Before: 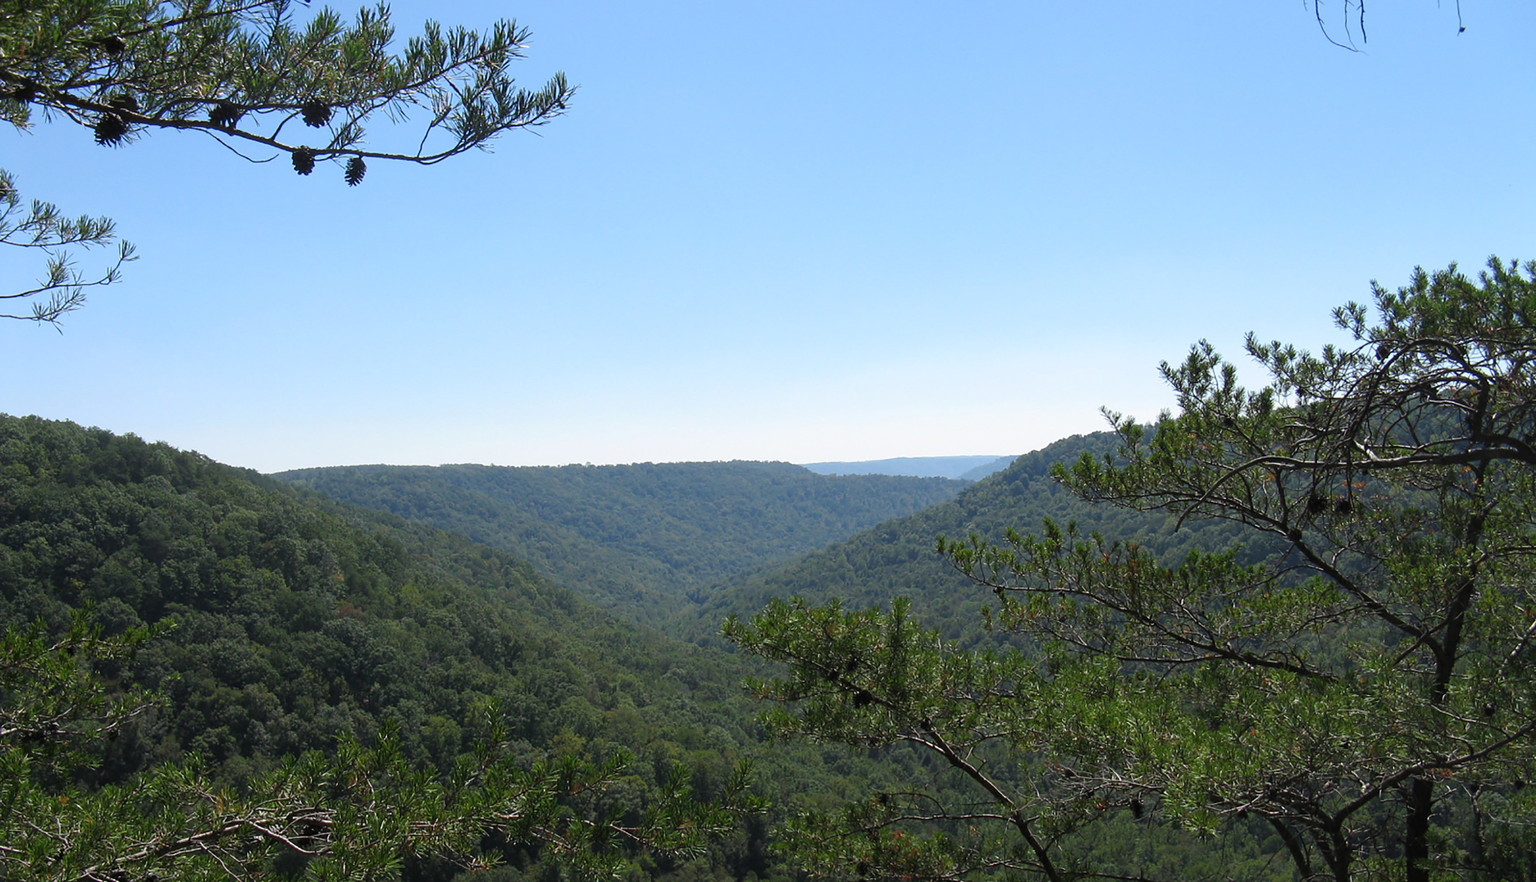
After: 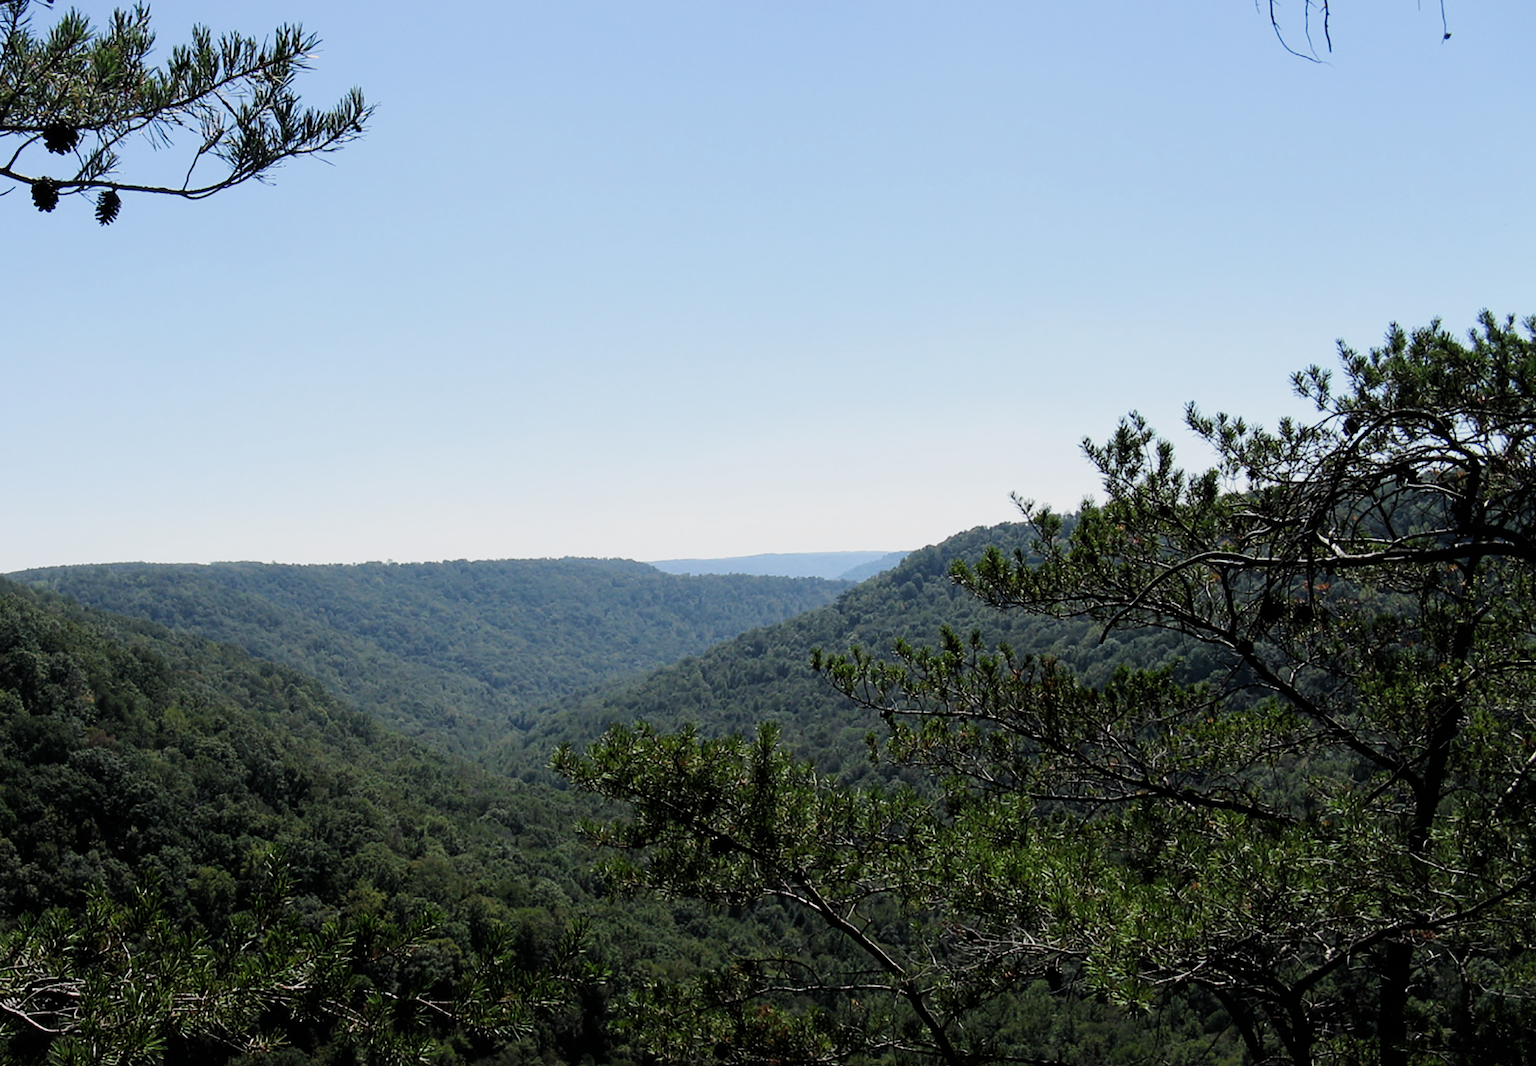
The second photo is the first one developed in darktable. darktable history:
filmic rgb: black relative exposure -5.11 EV, white relative exposure 3.55 EV, hardness 3.17, contrast 1.297, highlights saturation mix -48.53%
crop: left 17.341%, bottom 0.039%
